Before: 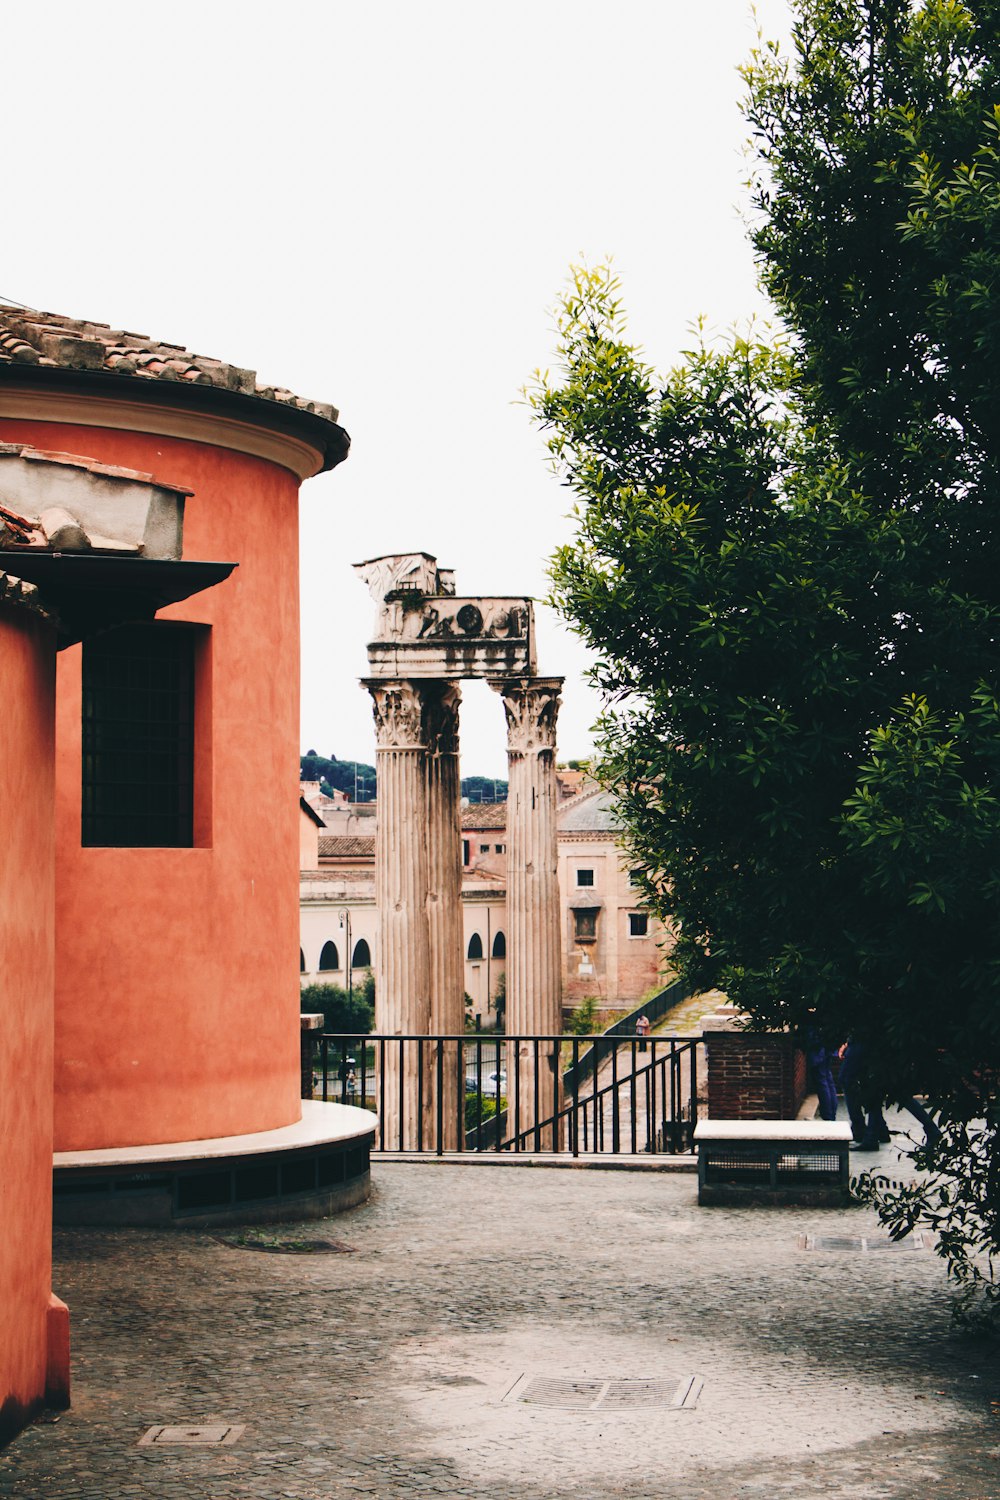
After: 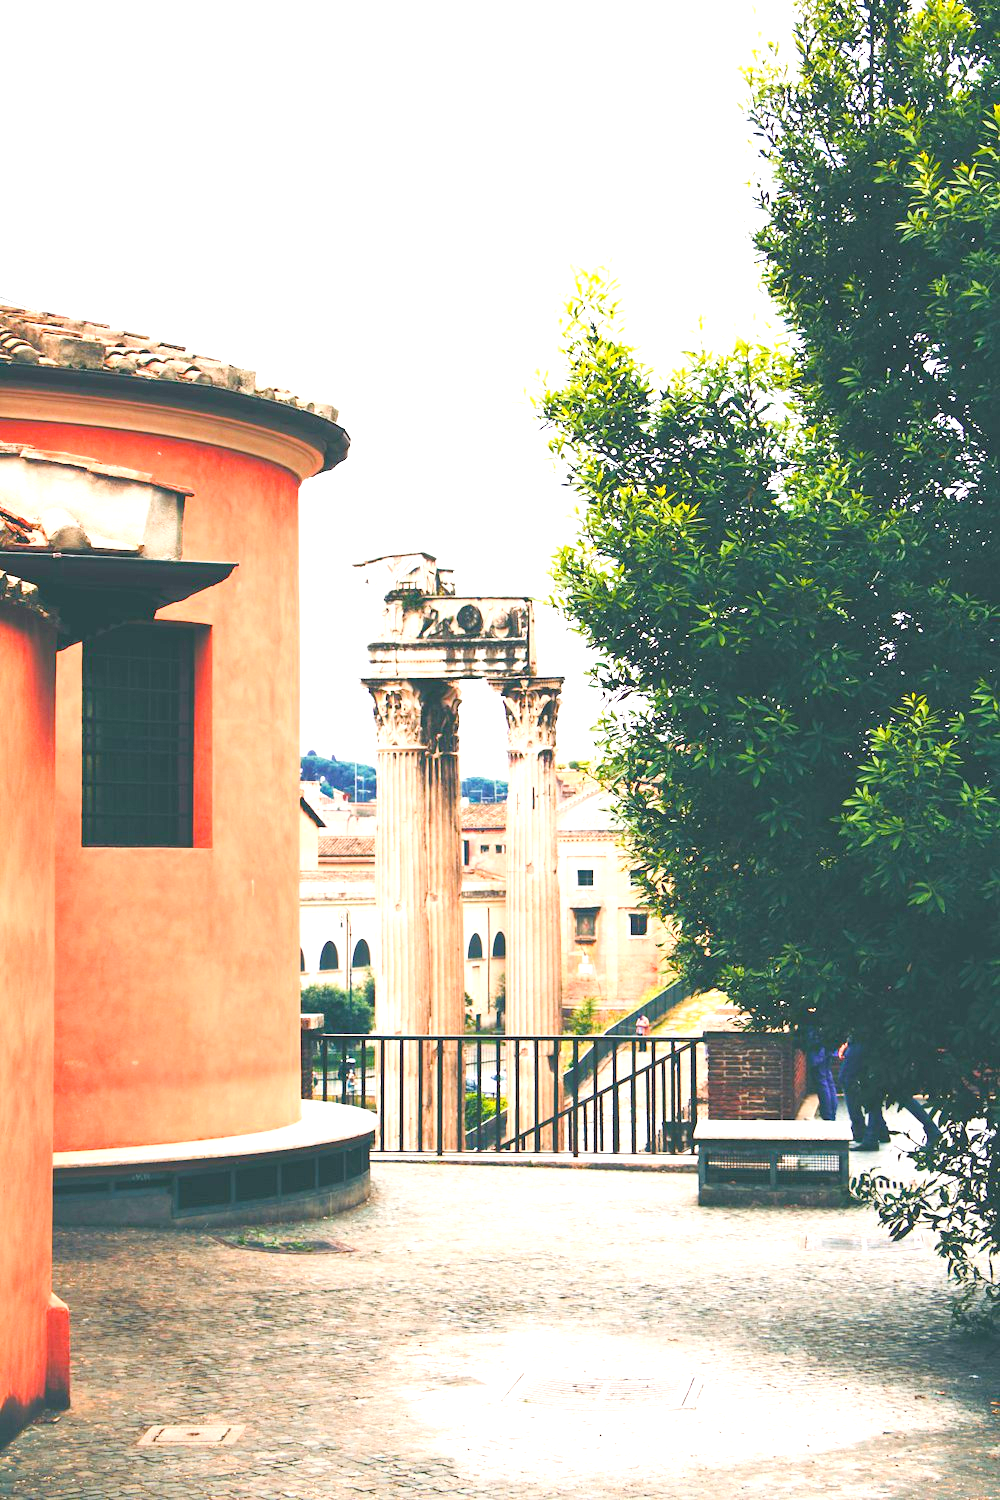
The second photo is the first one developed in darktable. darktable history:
contrast brightness saturation: contrast 0.1, brightness 0.3, saturation 0.14
color balance rgb: perceptual saturation grading › global saturation 20%, perceptual saturation grading › highlights -25%, perceptual saturation grading › shadows 25%
exposure: exposure 1.25 EV, compensate exposure bias true, compensate highlight preservation false
